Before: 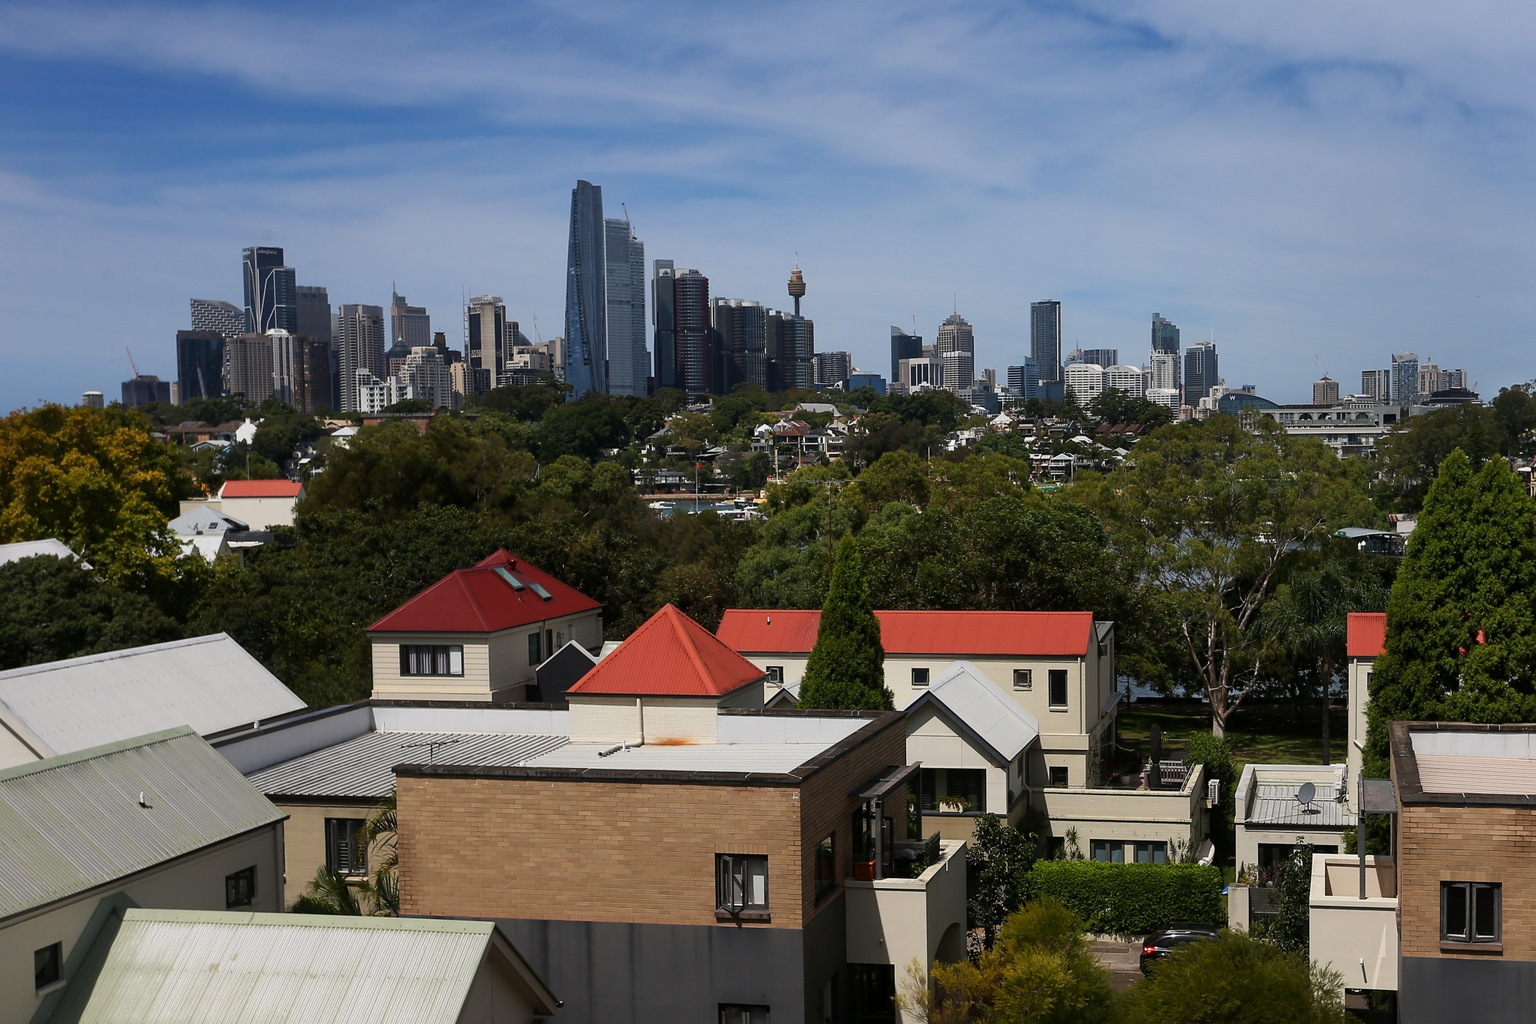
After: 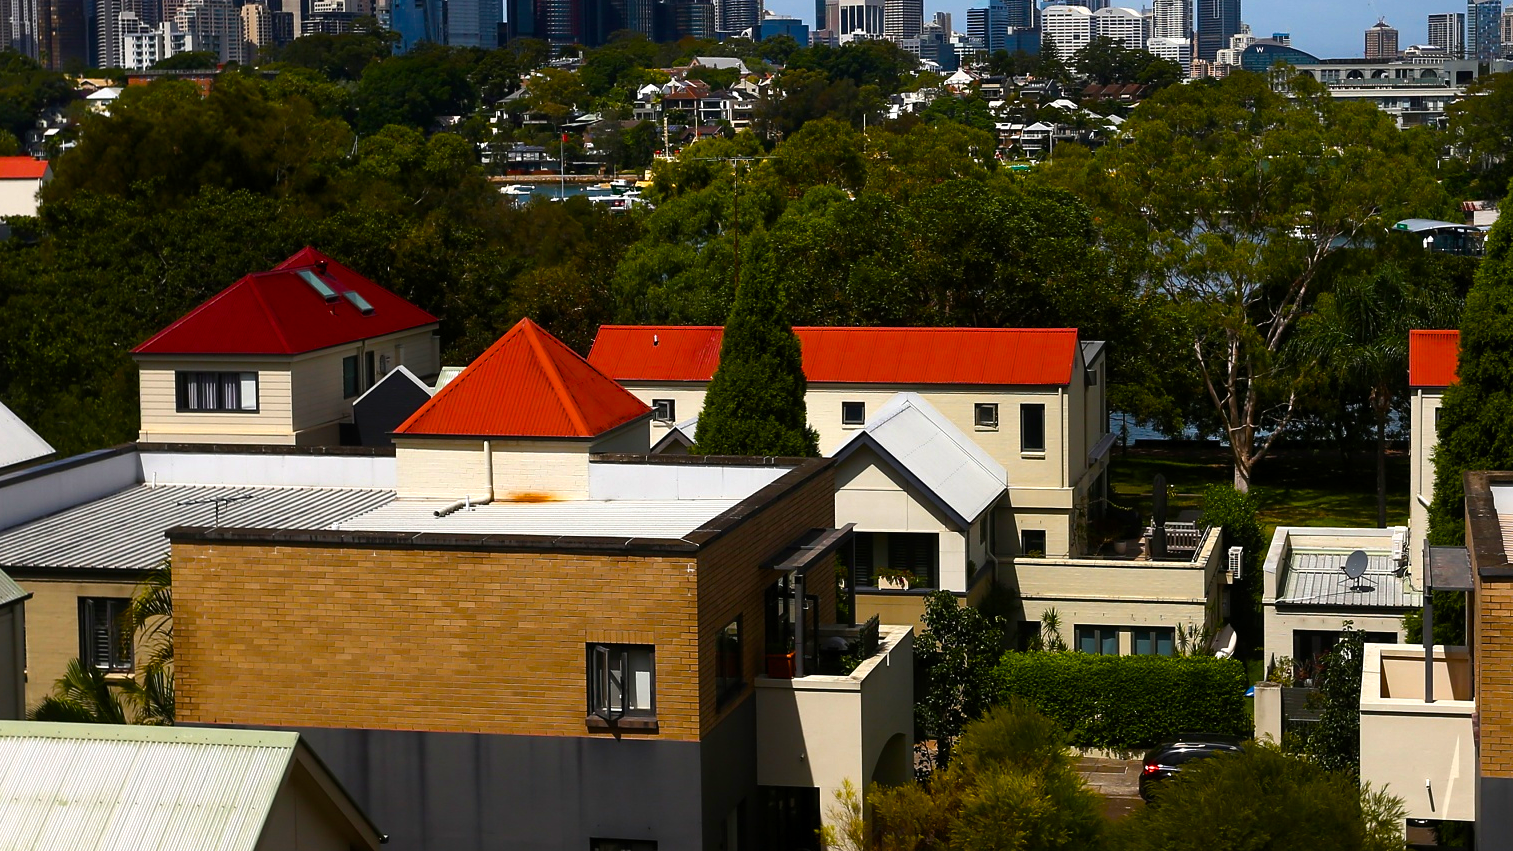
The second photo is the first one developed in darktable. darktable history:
color balance rgb: linear chroma grading › global chroma 9%, perceptual saturation grading › global saturation 36%, perceptual saturation grading › shadows 35%, perceptual brilliance grading › global brilliance 15%, perceptual brilliance grading › shadows -35%, global vibrance 15%
crop and rotate: left 17.299%, top 35.115%, right 7.015%, bottom 1.024%
